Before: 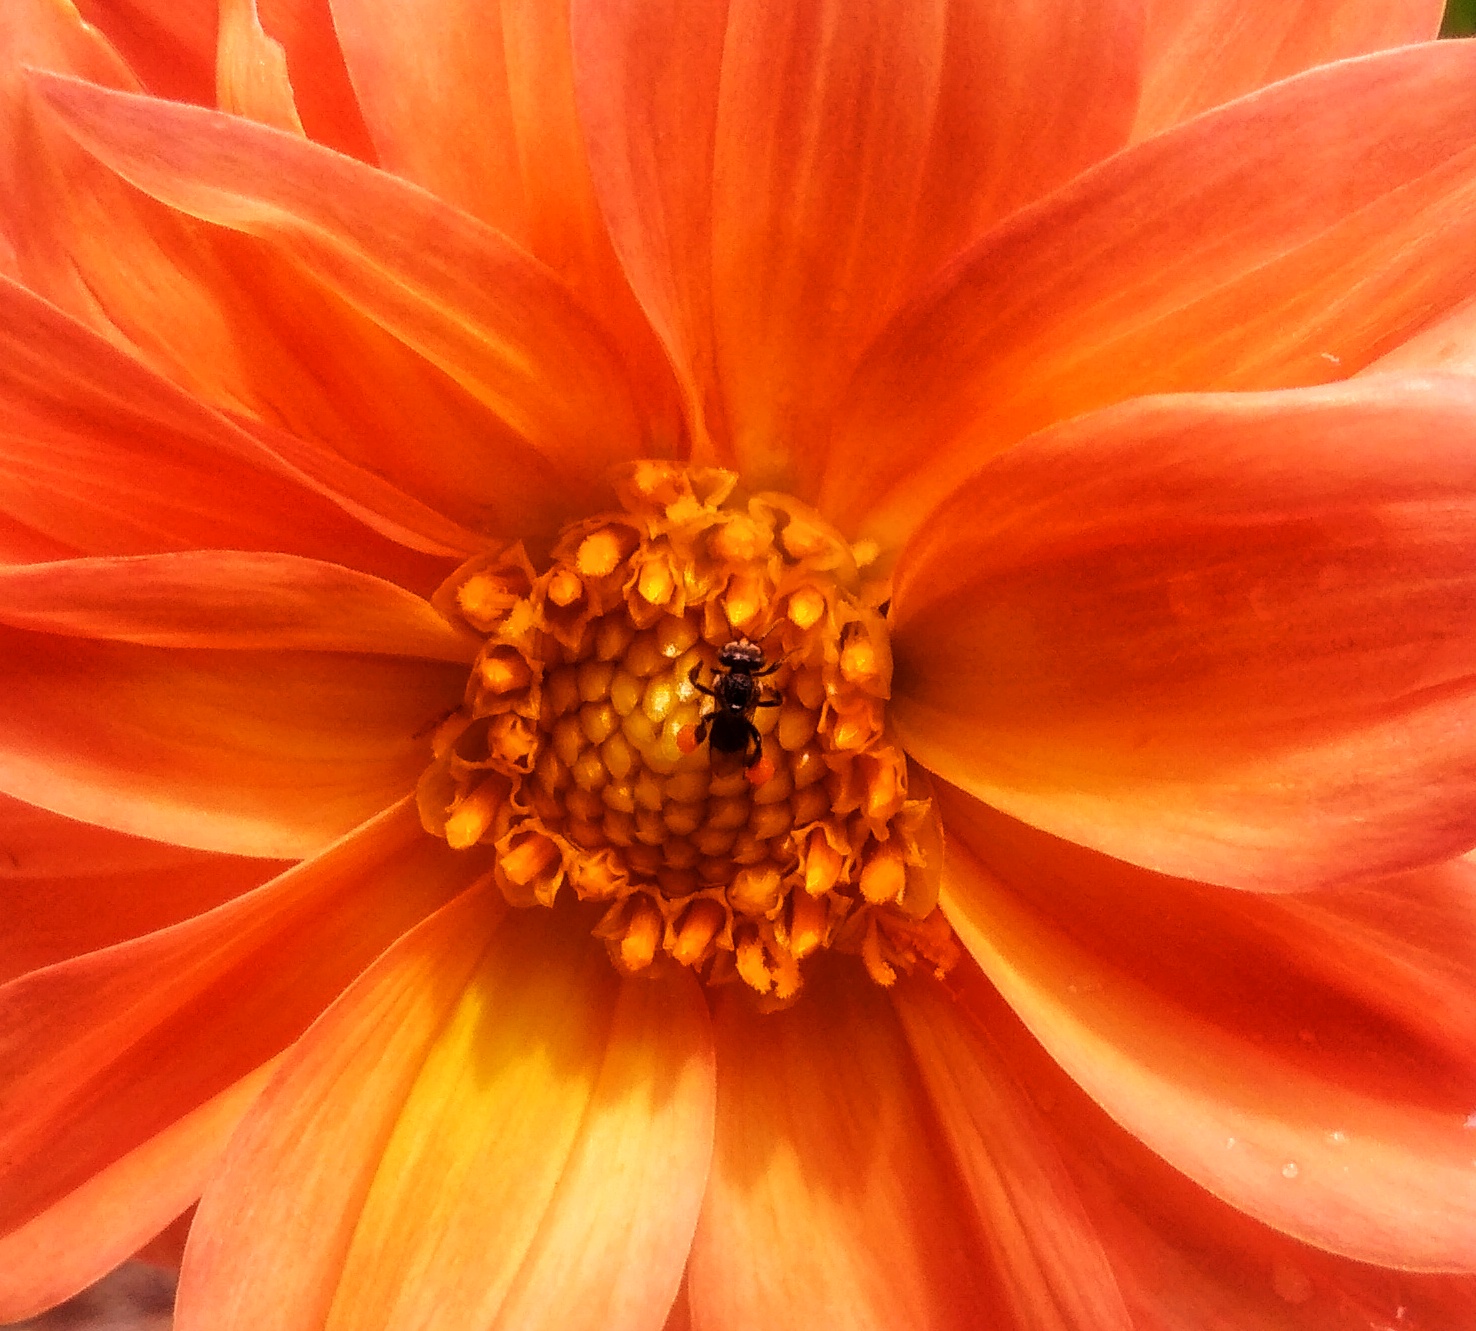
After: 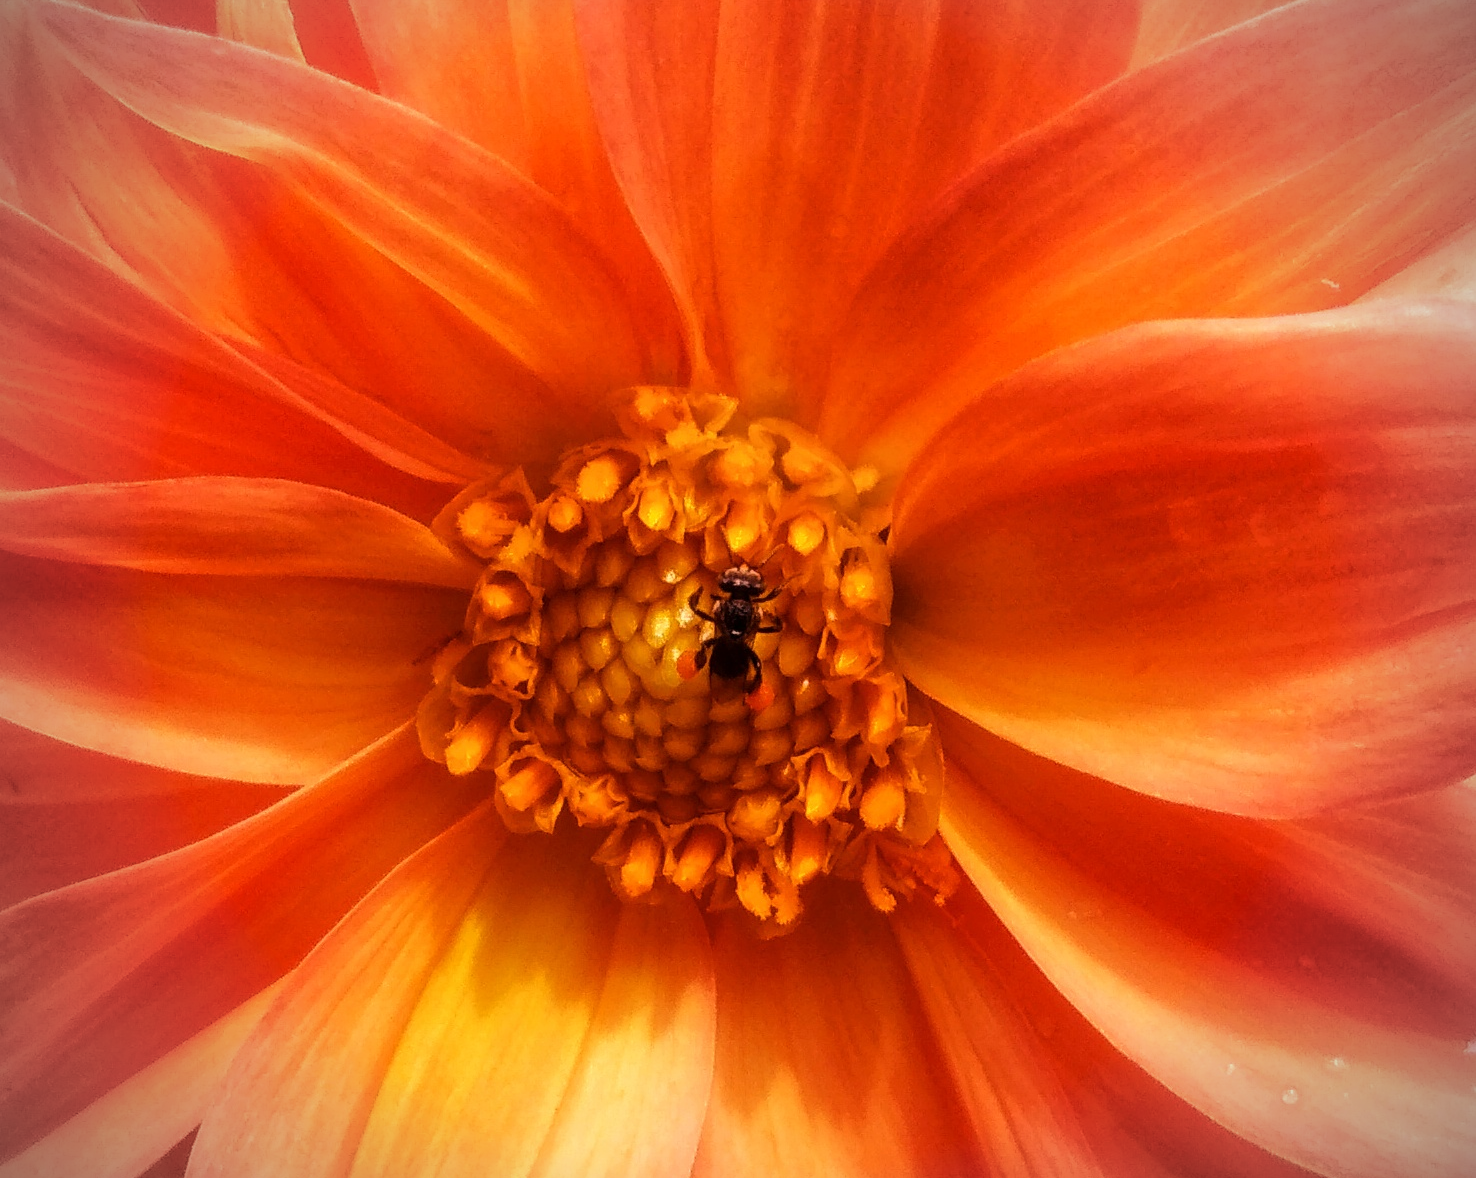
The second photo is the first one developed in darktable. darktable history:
vignetting: on, module defaults
crop and rotate: top 5.593%, bottom 5.872%
